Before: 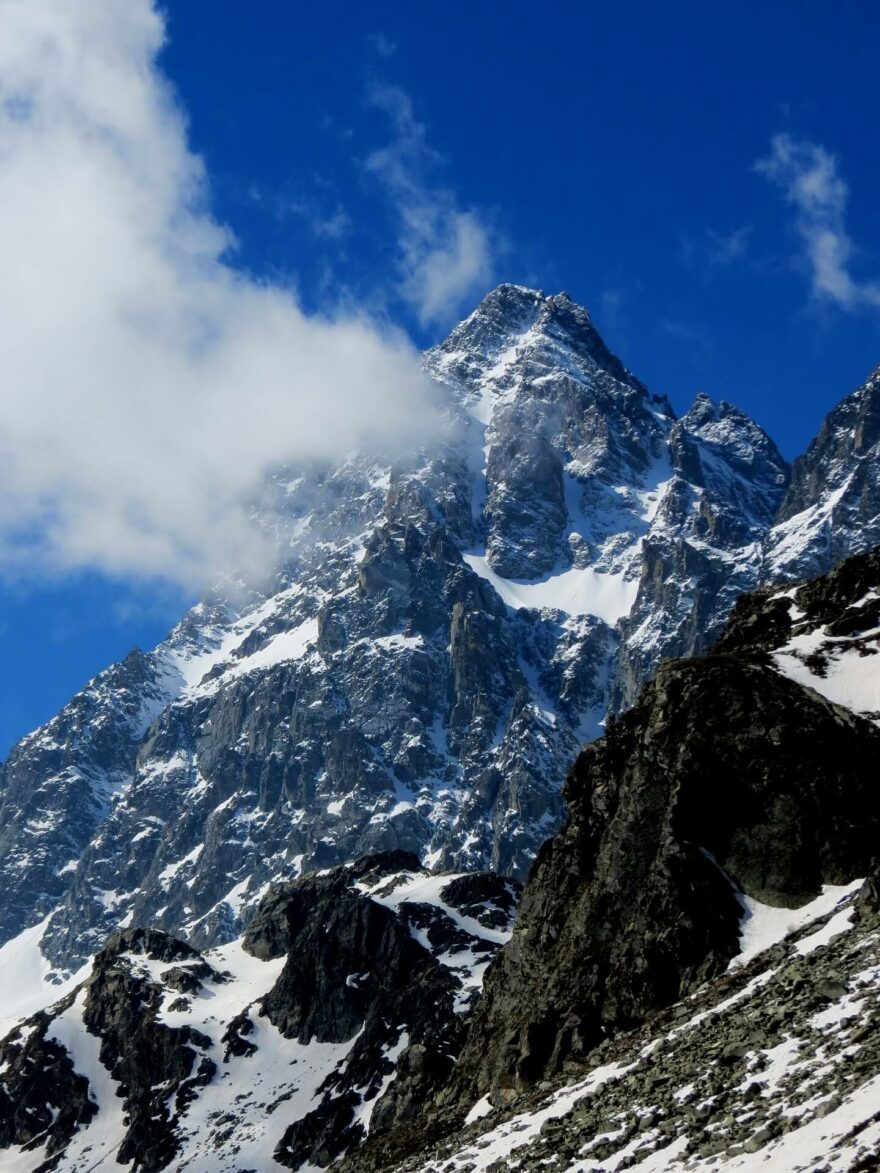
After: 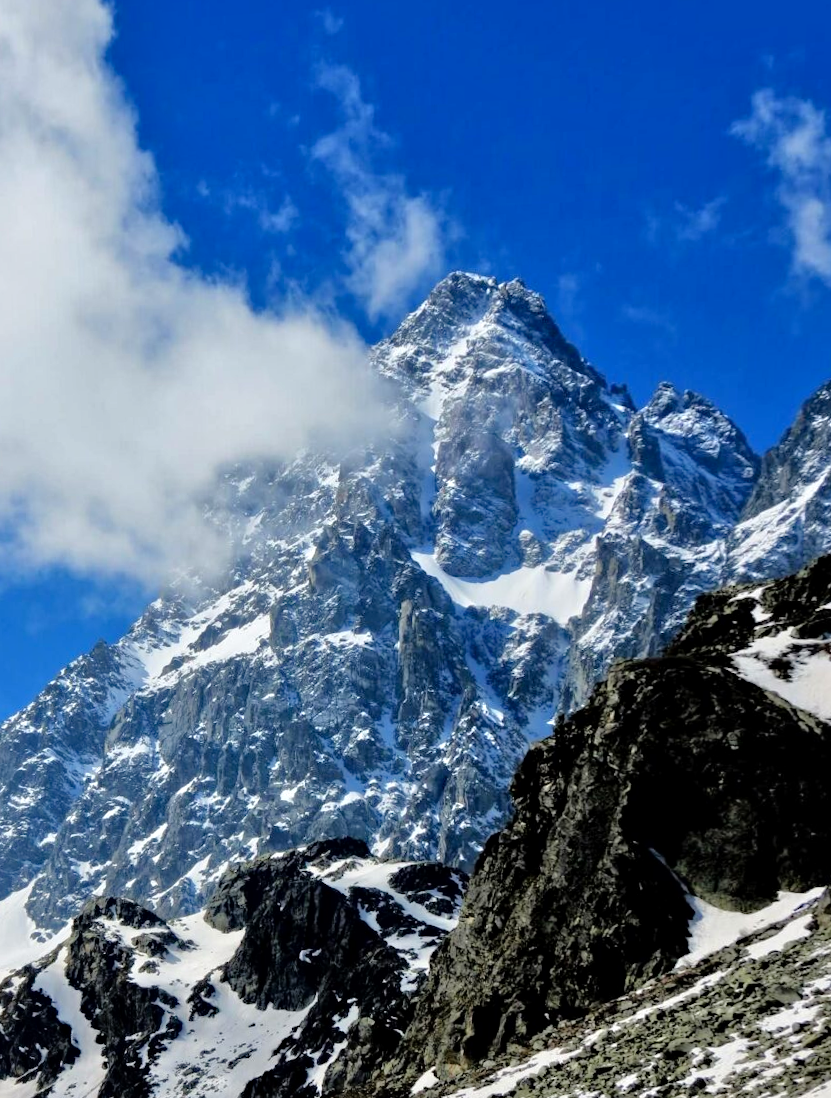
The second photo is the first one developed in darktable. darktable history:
local contrast: mode bilateral grid, contrast 20, coarseness 50, detail 120%, midtone range 0.2
tone equalizer: -7 EV 0.15 EV, -6 EV 0.6 EV, -5 EV 1.15 EV, -4 EV 1.33 EV, -3 EV 1.15 EV, -2 EV 0.6 EV, -1 EV 0.15 EV, mask exposure compensation -0.5 EV
rotate and perspective: rotation 0.062°, lens shift (vertical) 0.115, lens shift (horizontal) -0.133, crop left 0.047, crop right 0.94, crop top 0.061, crop bottom 0.94
haze removal: strength 0.1, compatibility mode true, adaptive false
